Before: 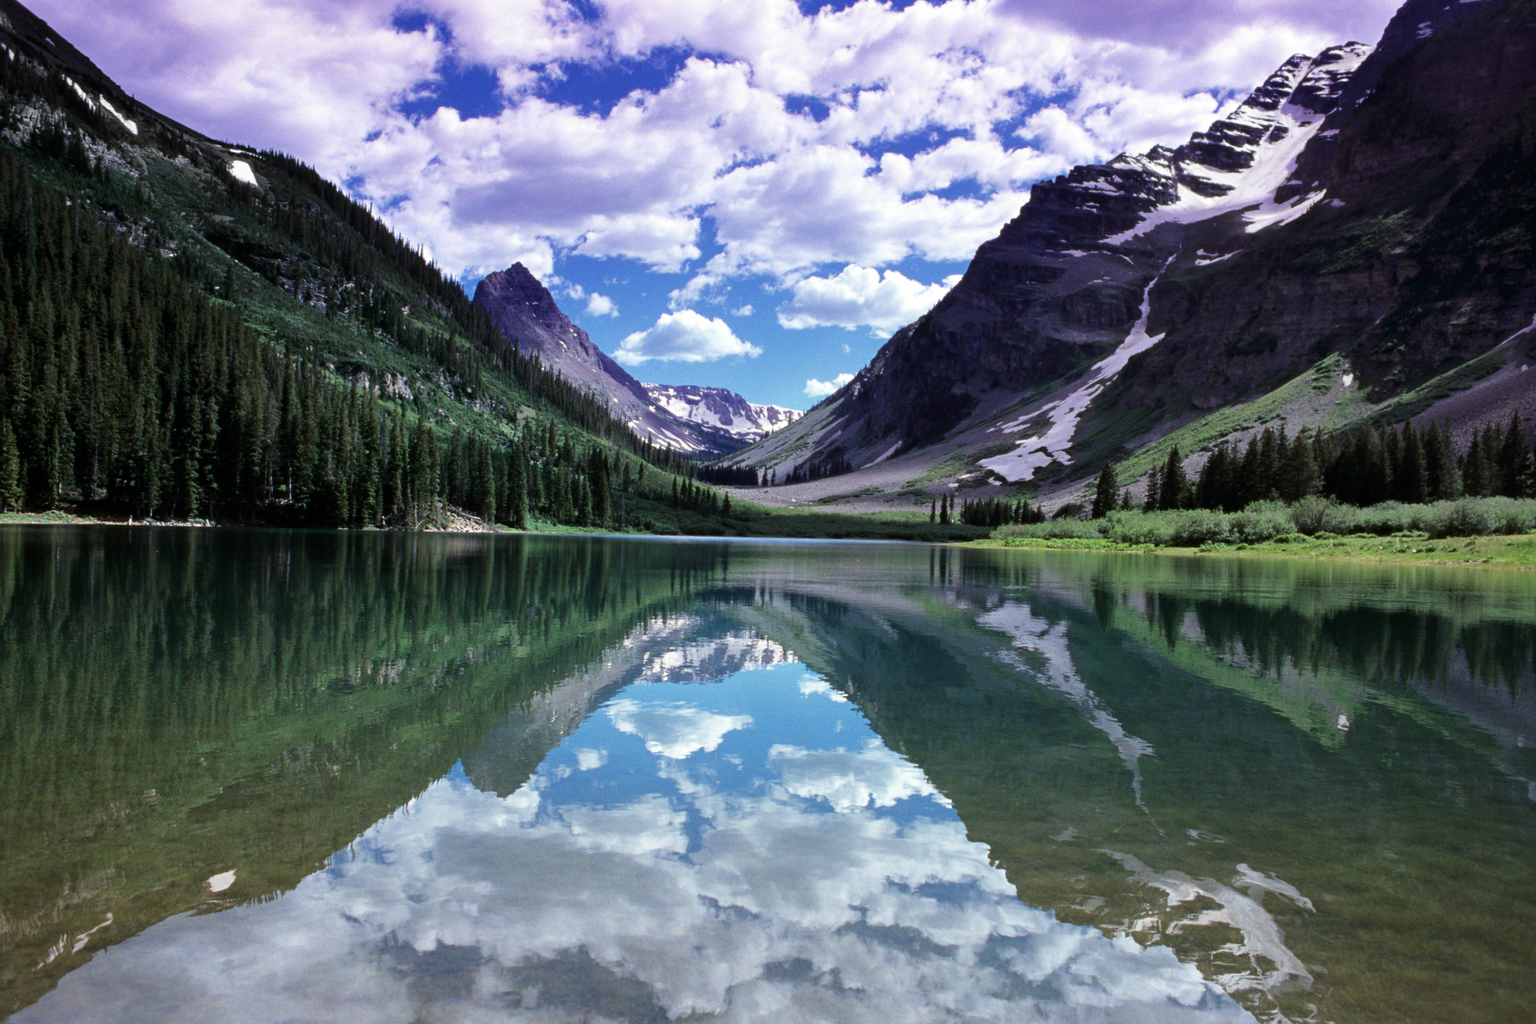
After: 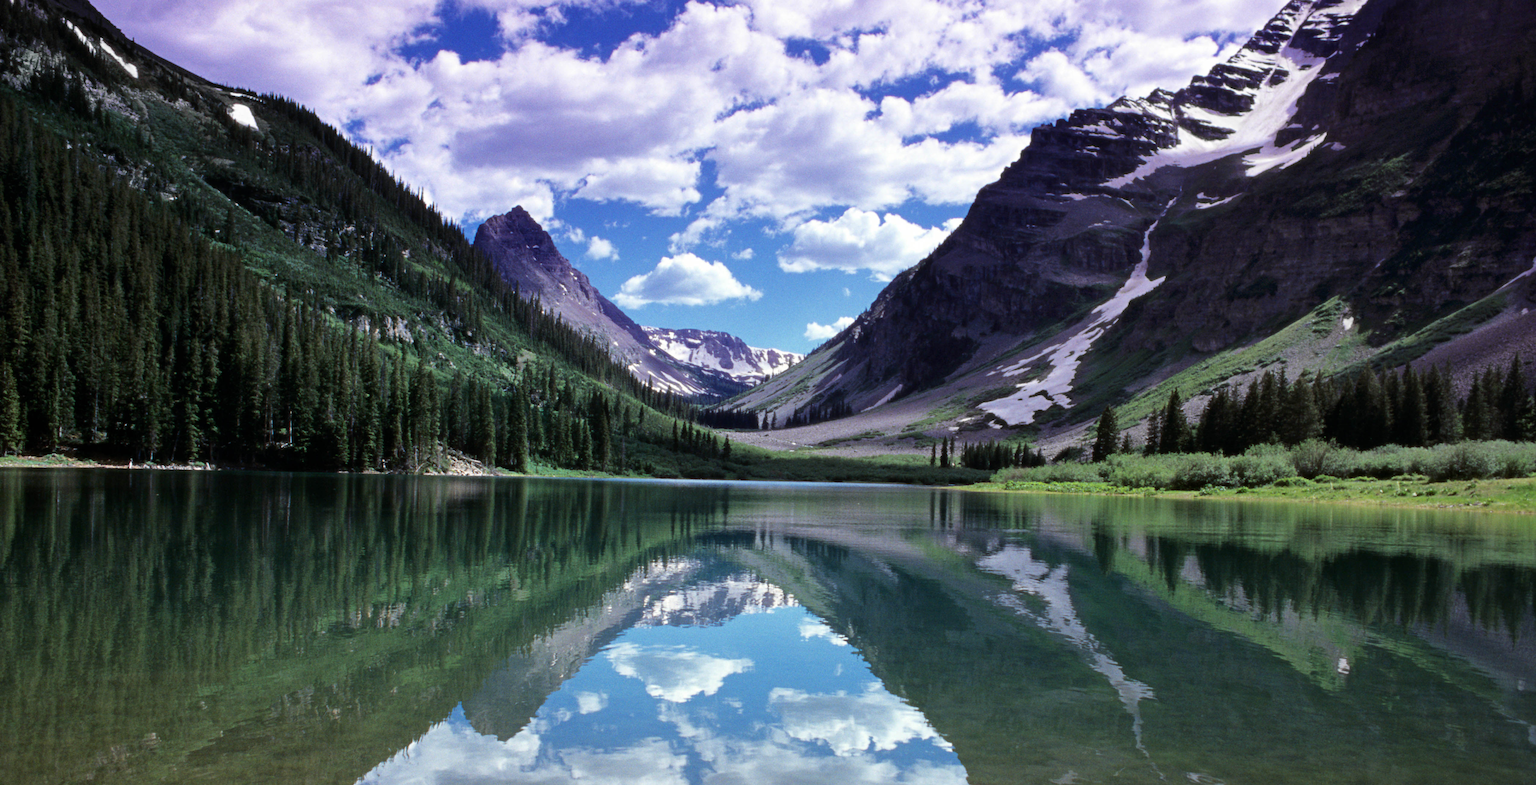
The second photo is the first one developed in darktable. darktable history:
crop: top 5.569%, bottom 17.665%
